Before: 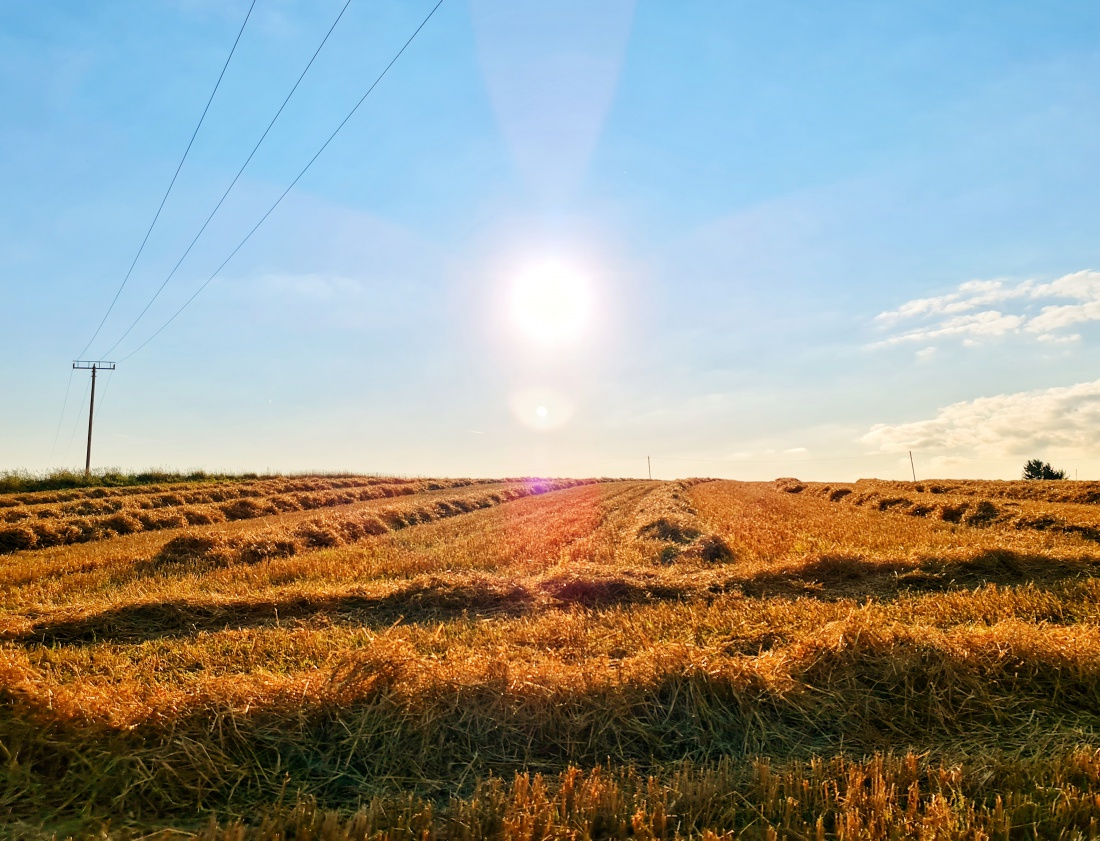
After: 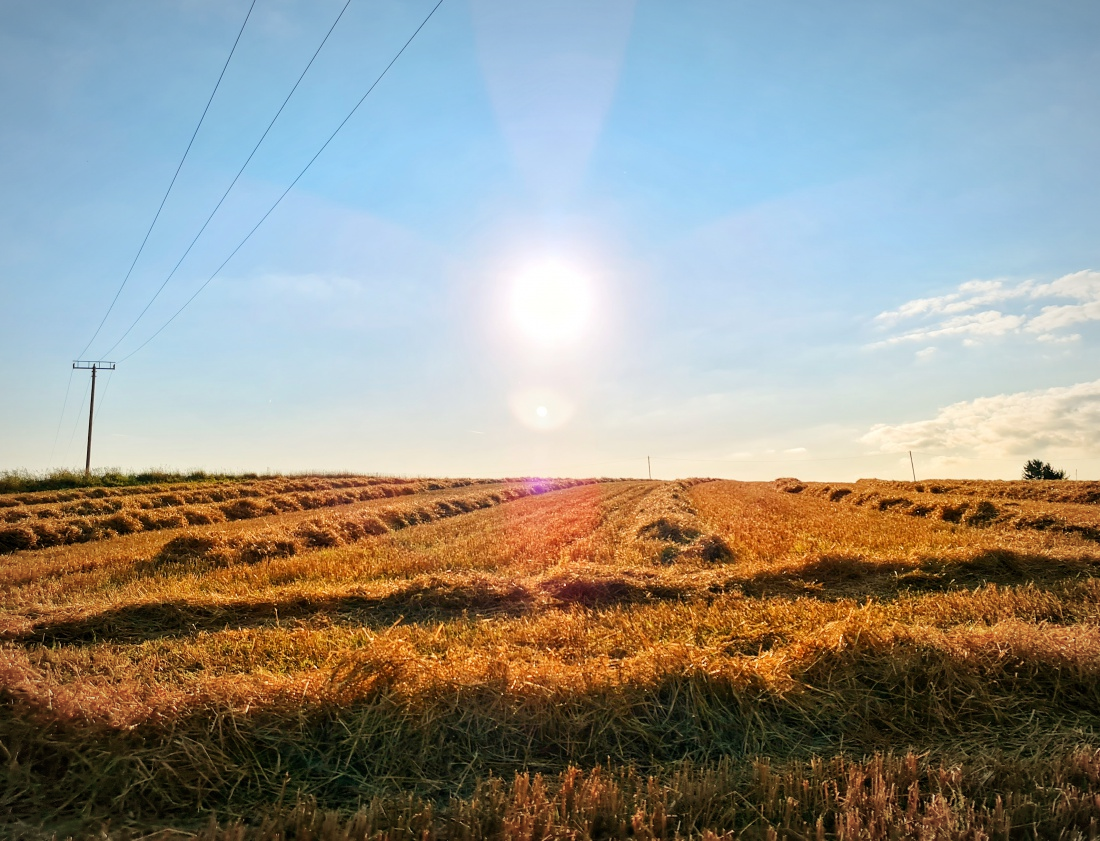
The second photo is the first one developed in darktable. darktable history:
vignetting: fall-off radius 100.47%, width/height ratio 1.338, unbound false
